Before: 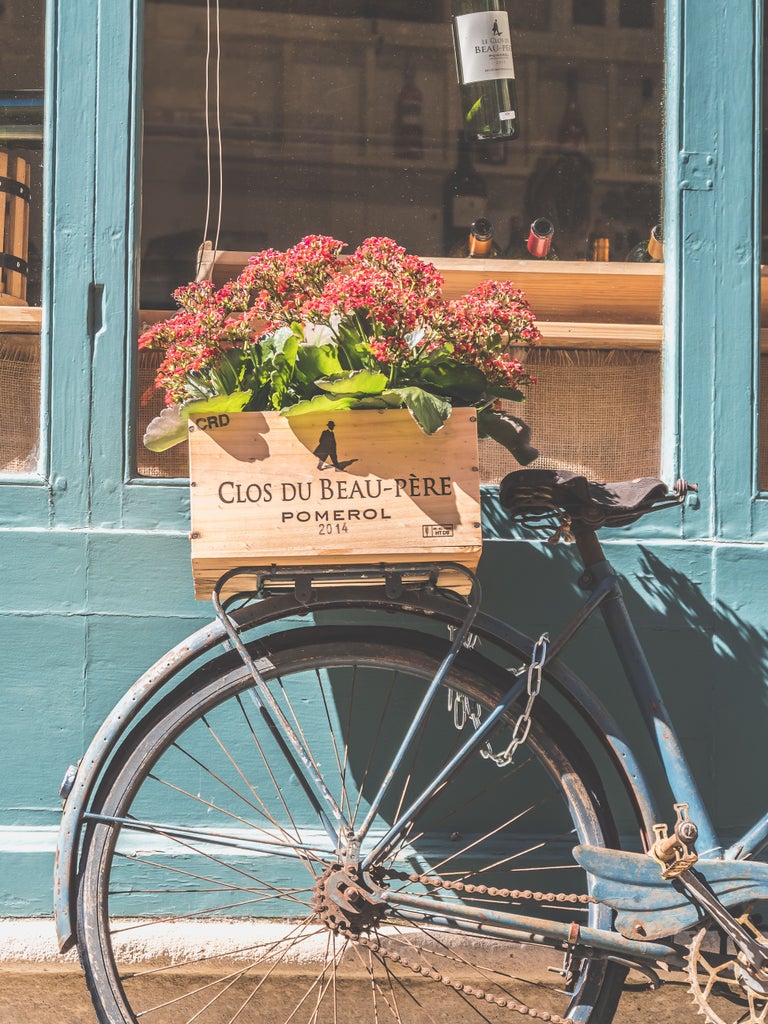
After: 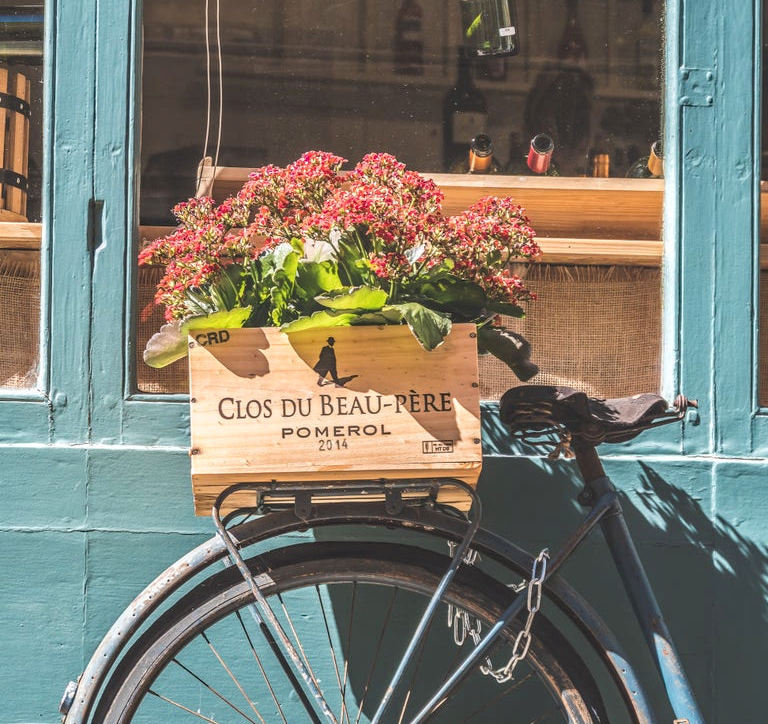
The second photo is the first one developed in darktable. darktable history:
crop and rotate: top 8.293%, bottom 20.996%
haze removal: compatibility mode true, adaptive false
local contrast: on, module defaults
